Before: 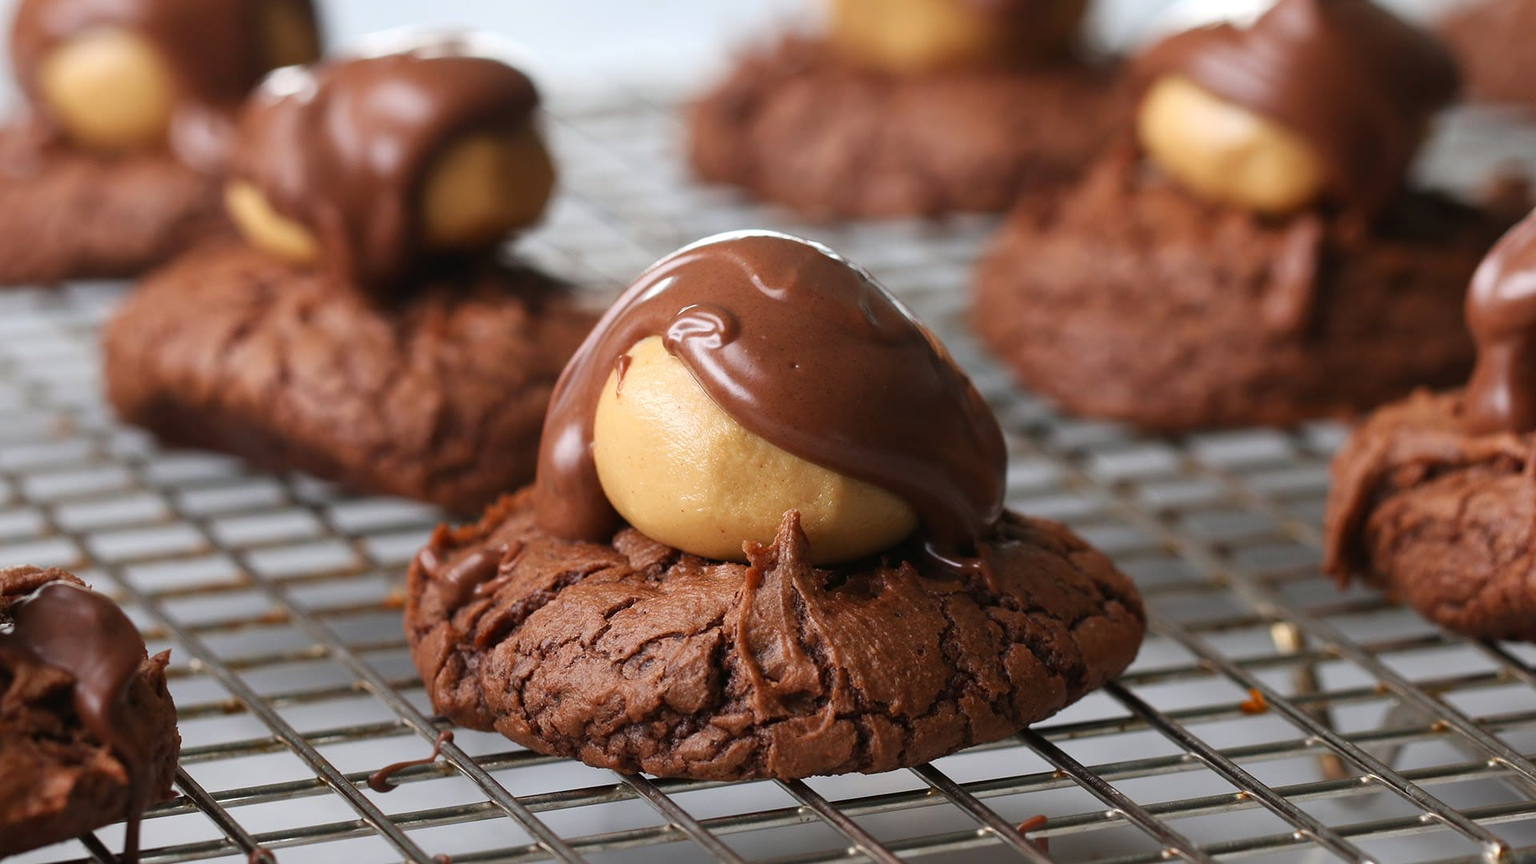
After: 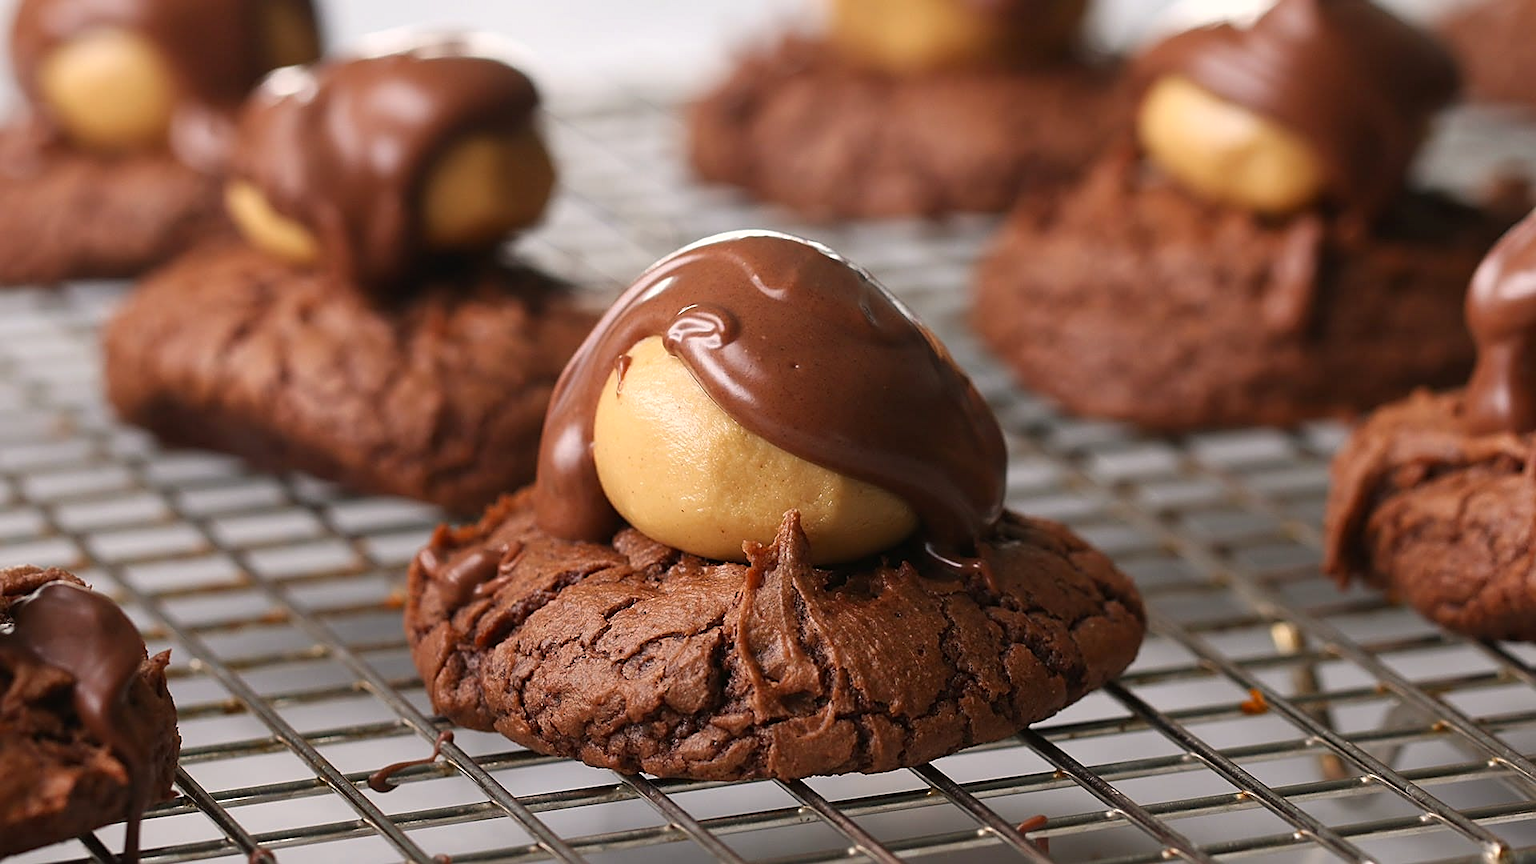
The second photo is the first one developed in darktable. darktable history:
color correction: highlights a* 3.85, highlights b* 5.11
sharpen: radius 1.926
